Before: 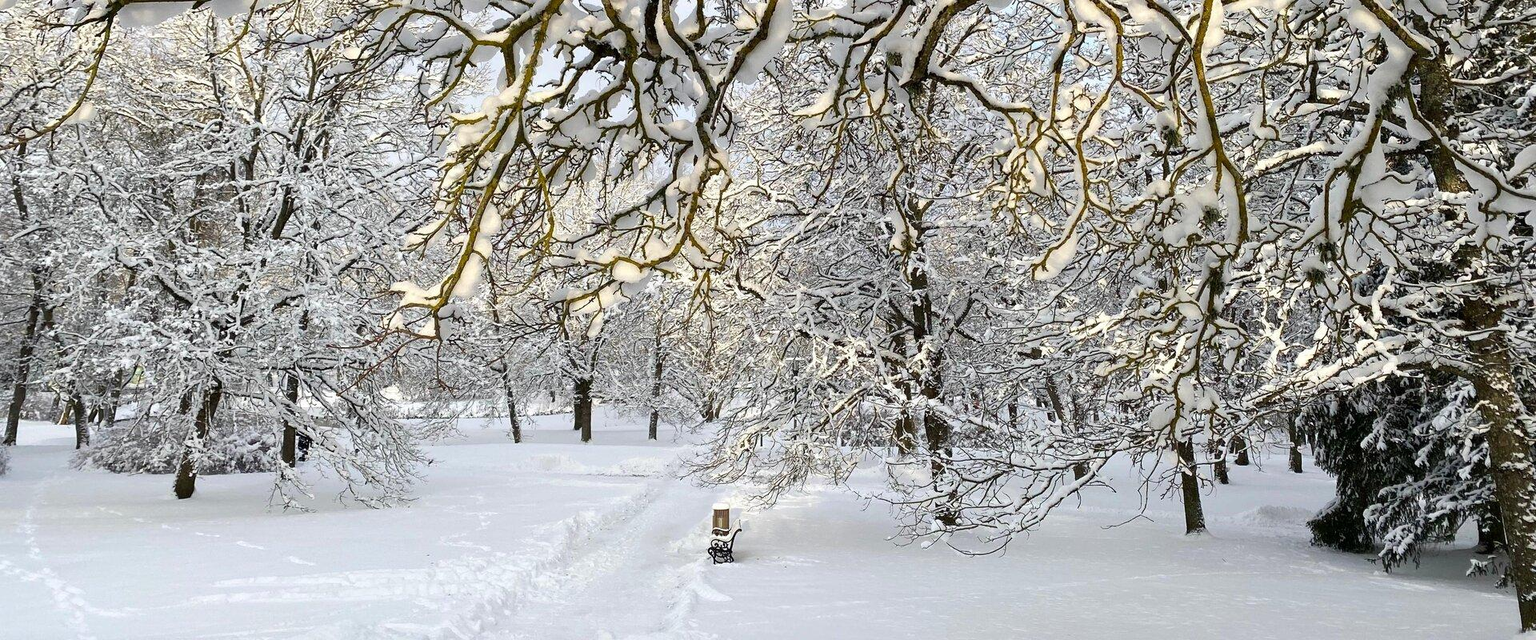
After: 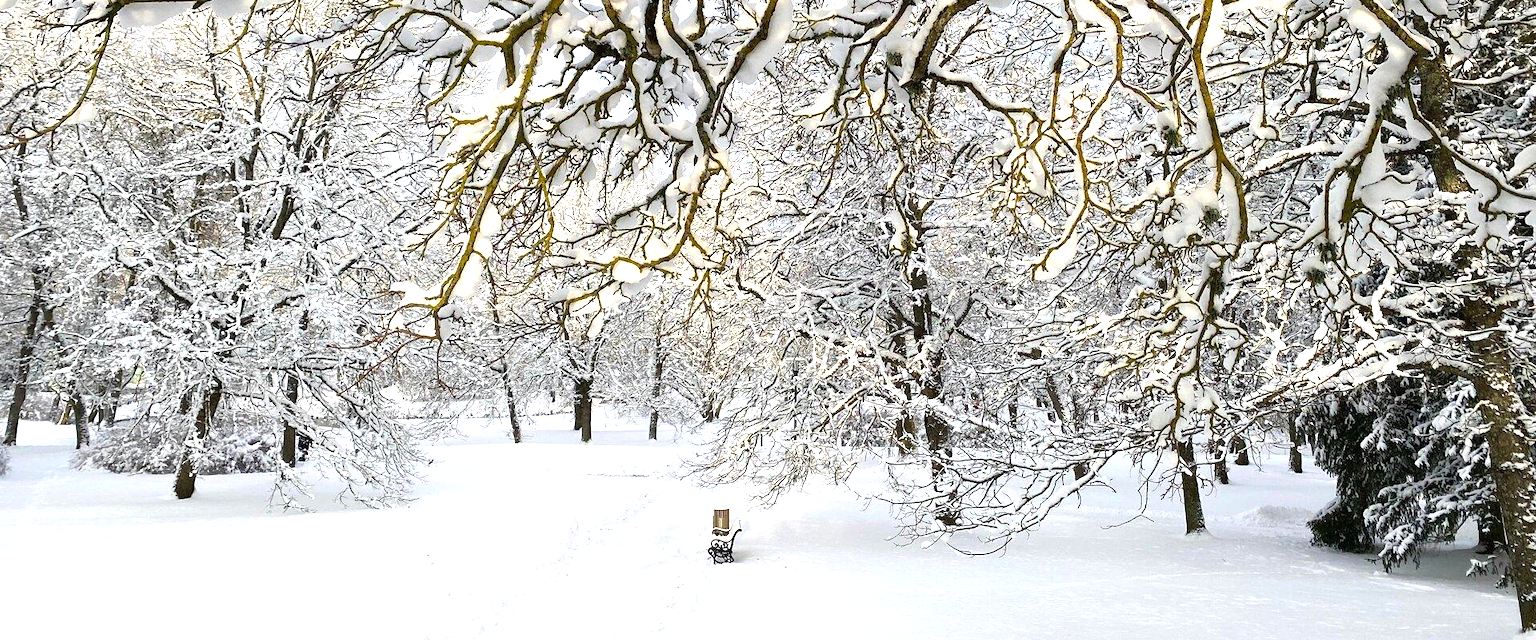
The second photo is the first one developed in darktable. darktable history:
exposure: black level correction 0, exposure 0.702 EV, compensate exposure bias true, compensate highlight preservation false
